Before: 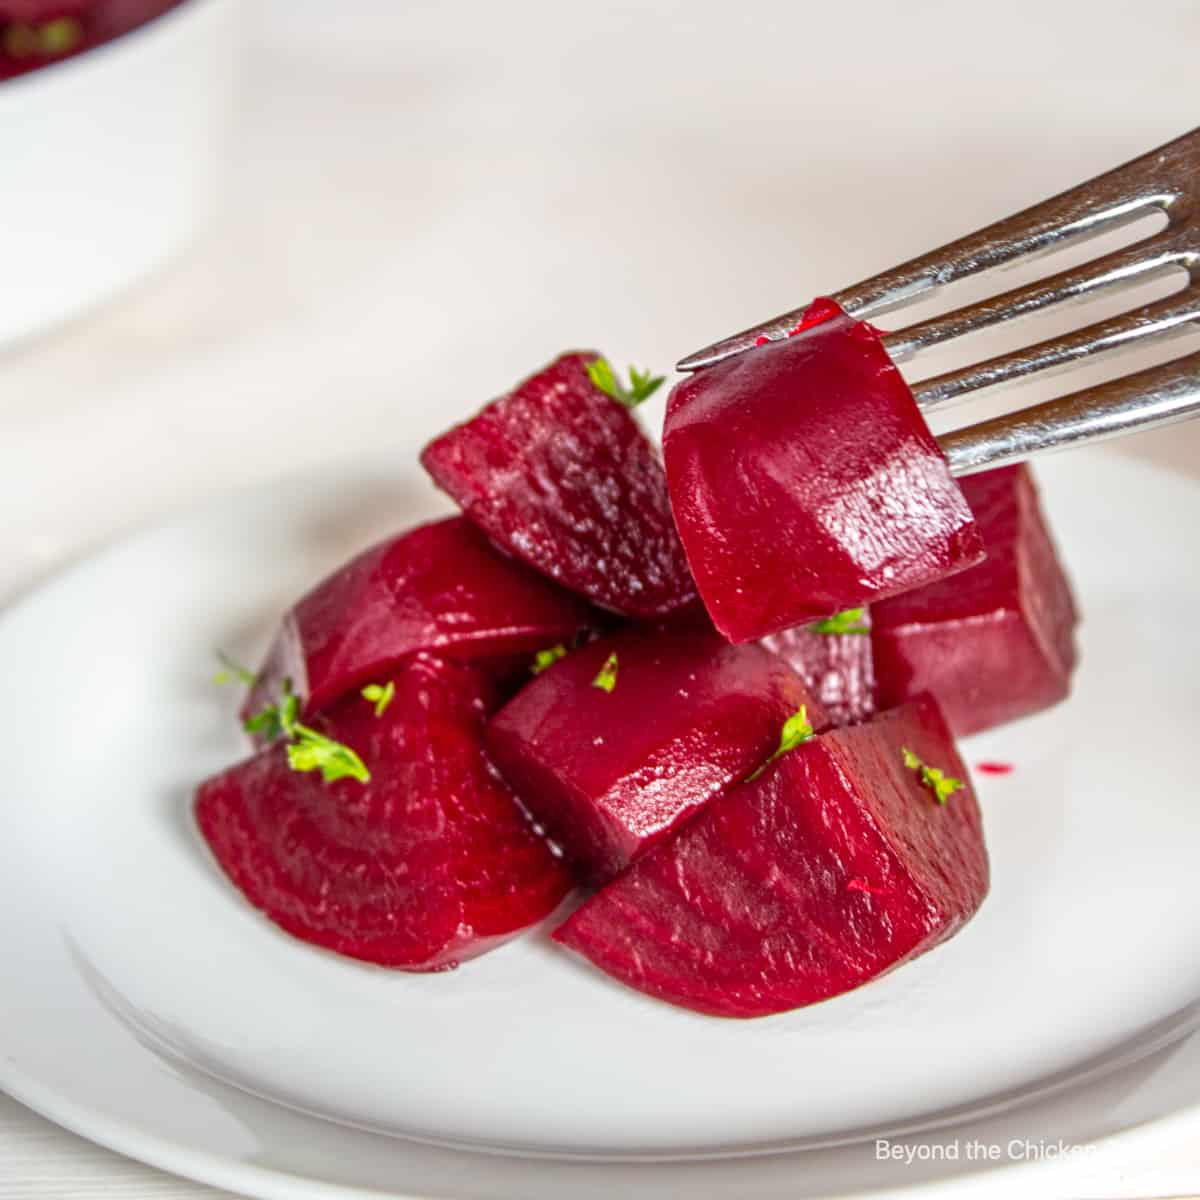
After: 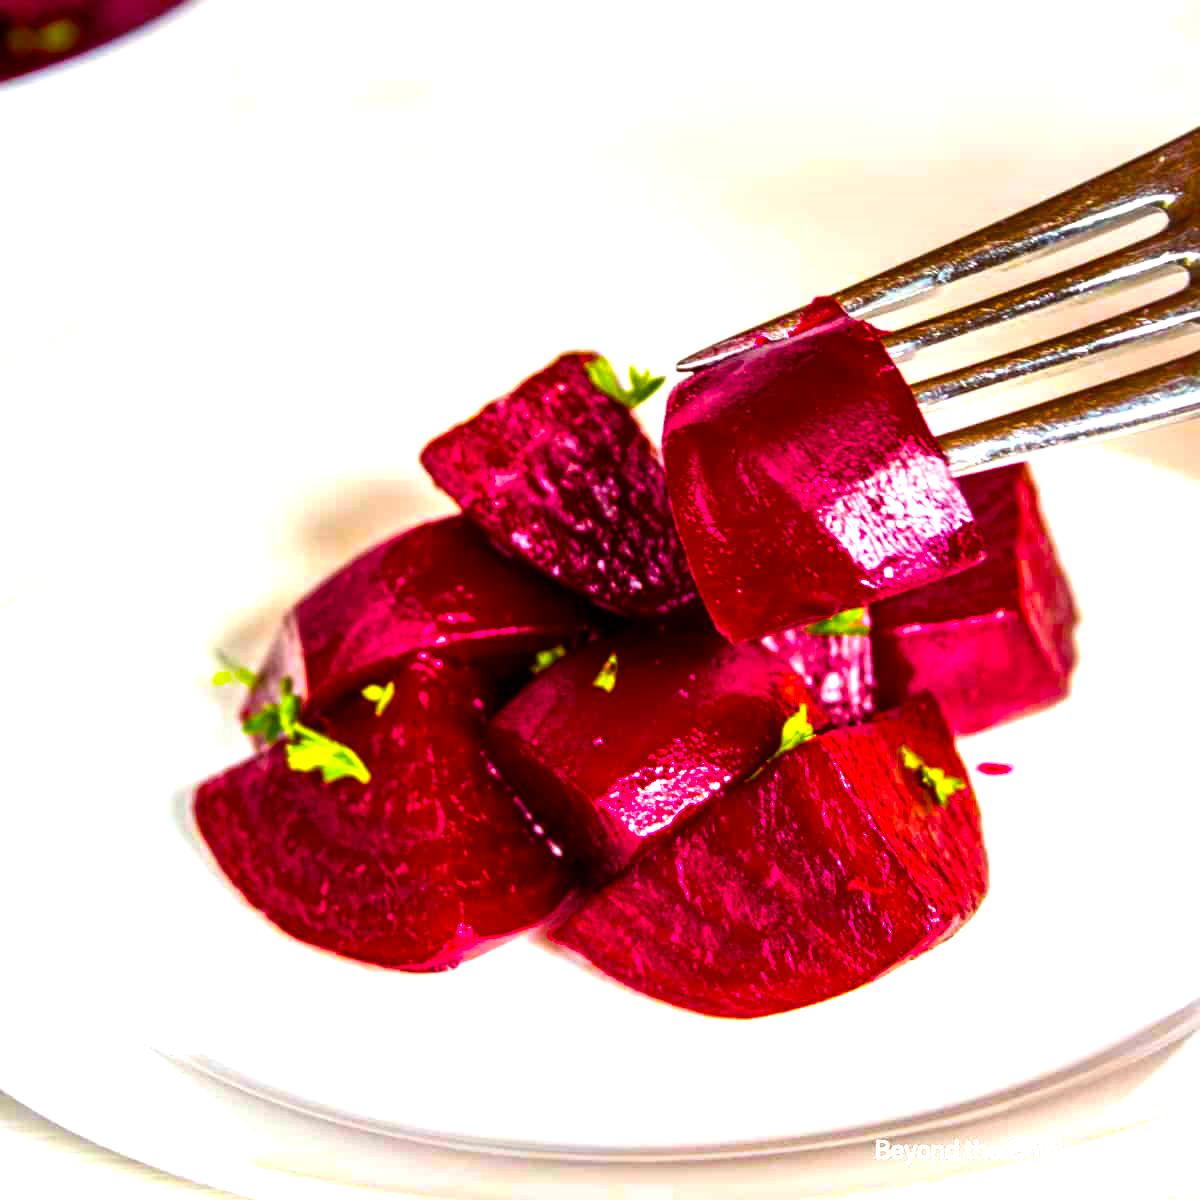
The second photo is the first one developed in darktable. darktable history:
tone equalizer: -8 EV -0.417 EV, -7 EV -0.389 EV, -6 EV -0.333 EV, -5 EV -0.222 EV, -3 EV 0.222 EV, -2 EV 0.333 EV, -1 EV 0.389 EV, +0 EV 0.417 EV, edges refinement/feathering 500, mask exposure compensation -1.57 EV, preserve details no
color balance rgb: linear chroma grading › global chroma 20%, perceptual saturation grading › global saturation 65%, perceptual saturation grading › highlights 50%, perceptual saturation grading › shadows 30%, perceptual brilliance grading › global brilliance 12%, perceptual brilliance grading › highlights 15%, global vibrance 20%
graduated density: on, module defaults
